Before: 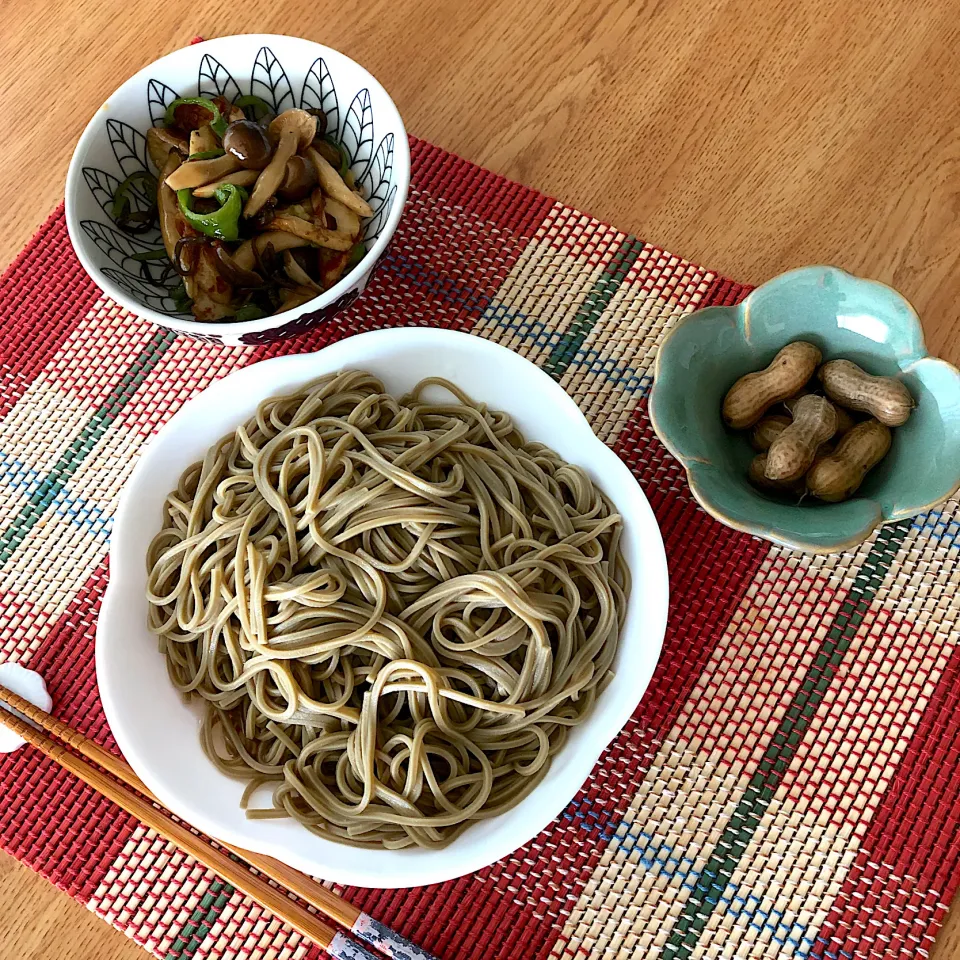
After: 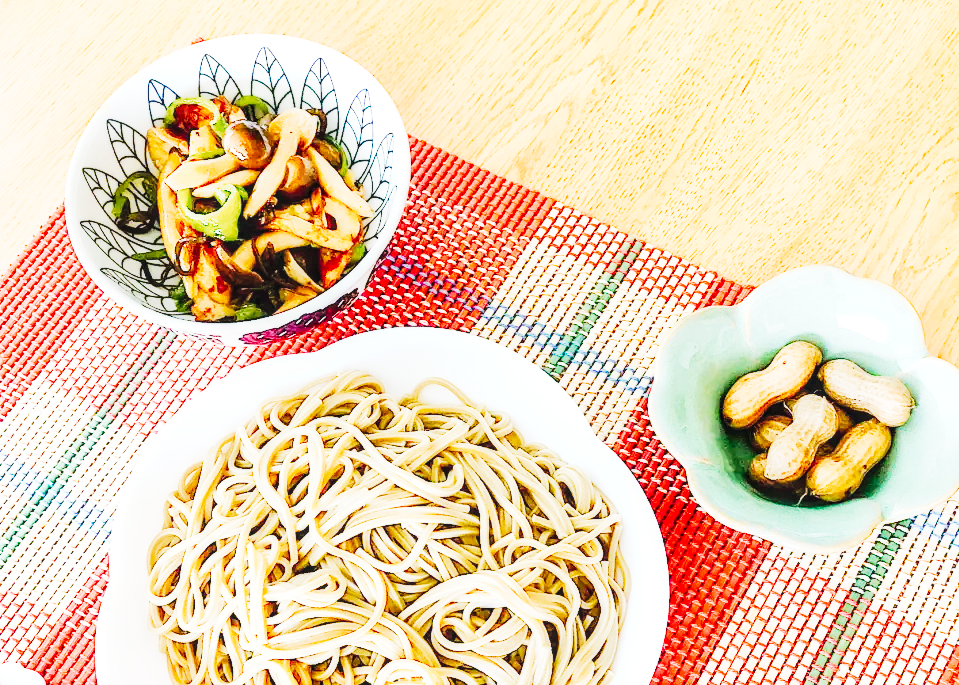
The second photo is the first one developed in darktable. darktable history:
tone equalizer: -7 EV 0.164 EV, -6 EV 0.581 EV, -5 EV 1.18 EV, -4 EV 1.3 EV, -3 EV 1.15 EV, -2 EV 0.6 EV, -1 EV 0.152 EV
velvia: on, module defaults
local contrast: on, module defaults
tone curve: curves: ch0 [(0, 0) (0.417, 0.851) (1, 1)], preserve colors none
crop: right 0%, bottom 28.573%
contrast brightness saturation: contrast 0.202, brightness 0.158, saturation 0.228
